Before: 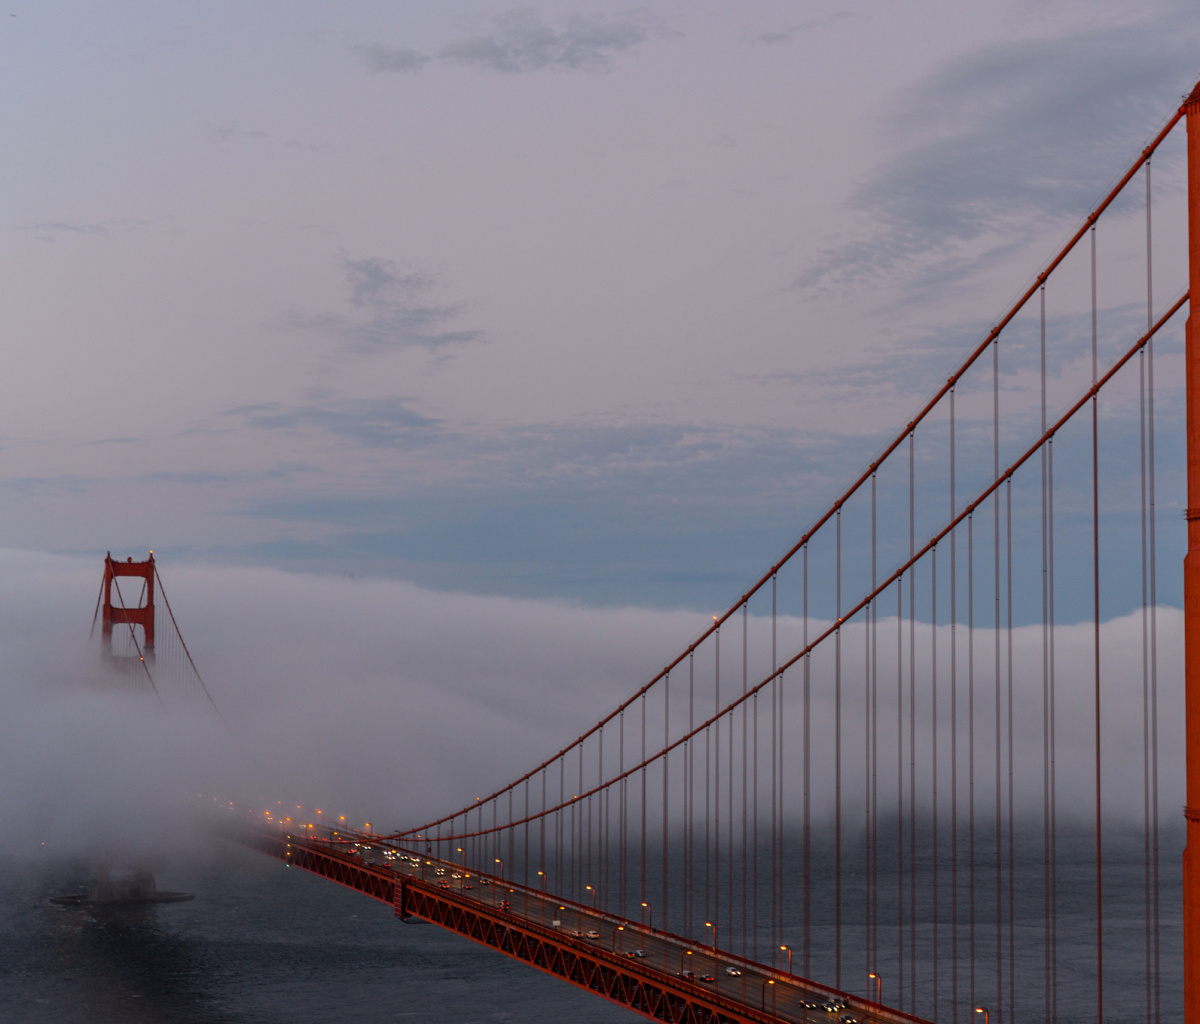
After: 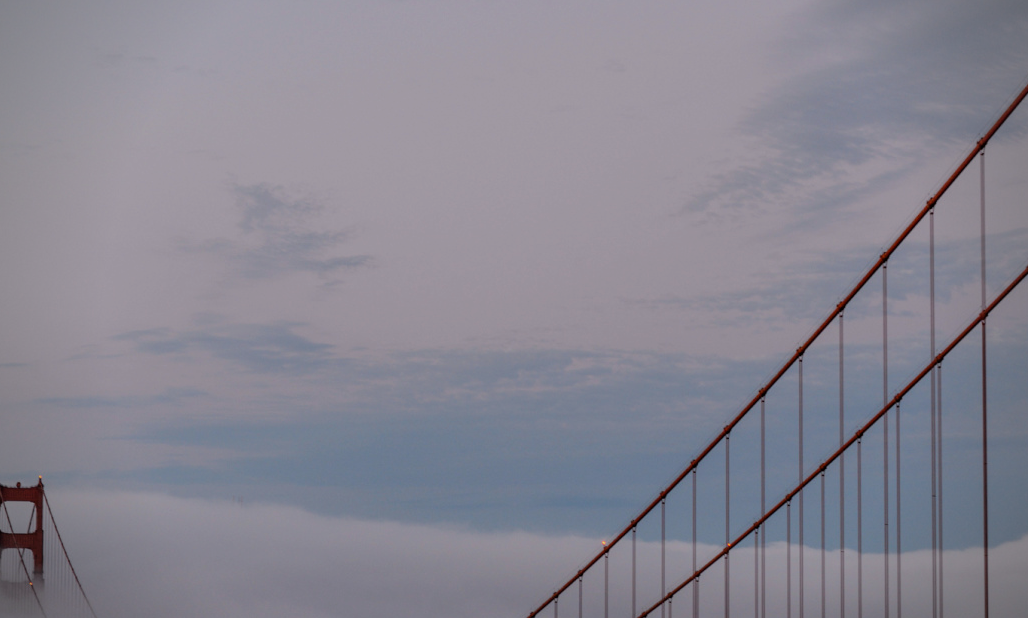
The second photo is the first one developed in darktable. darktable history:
crop and rotate: left 9.304%, top 7.346%, right 4.974%, bottom 32.236%
vignetting: unbound false
filmic rgb: black relative exposure -7.65 EV, white relative exposure 4.56 EV, hardness 3.61, iterations of high-quality reconstruction 10
